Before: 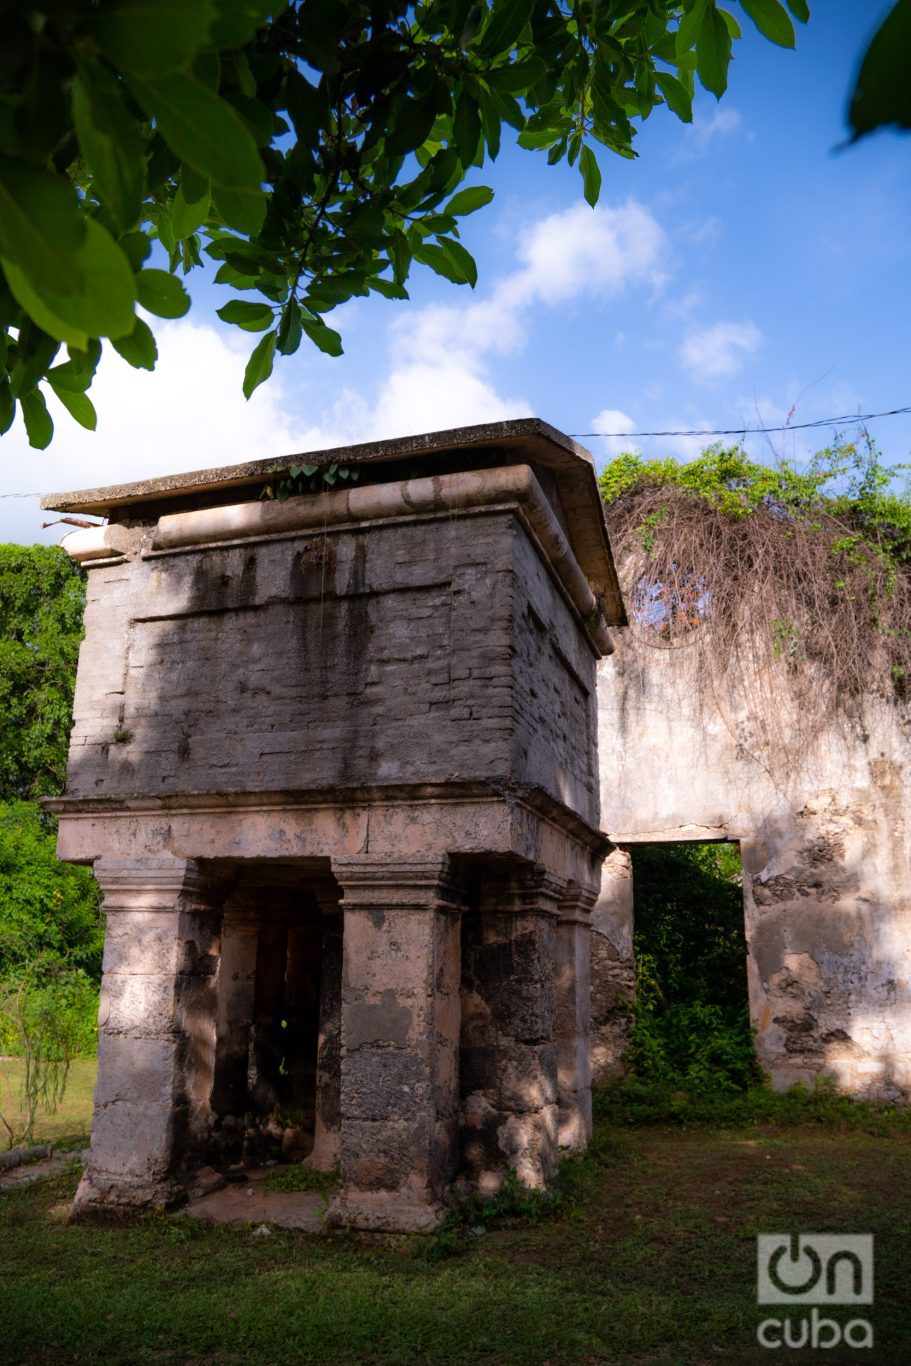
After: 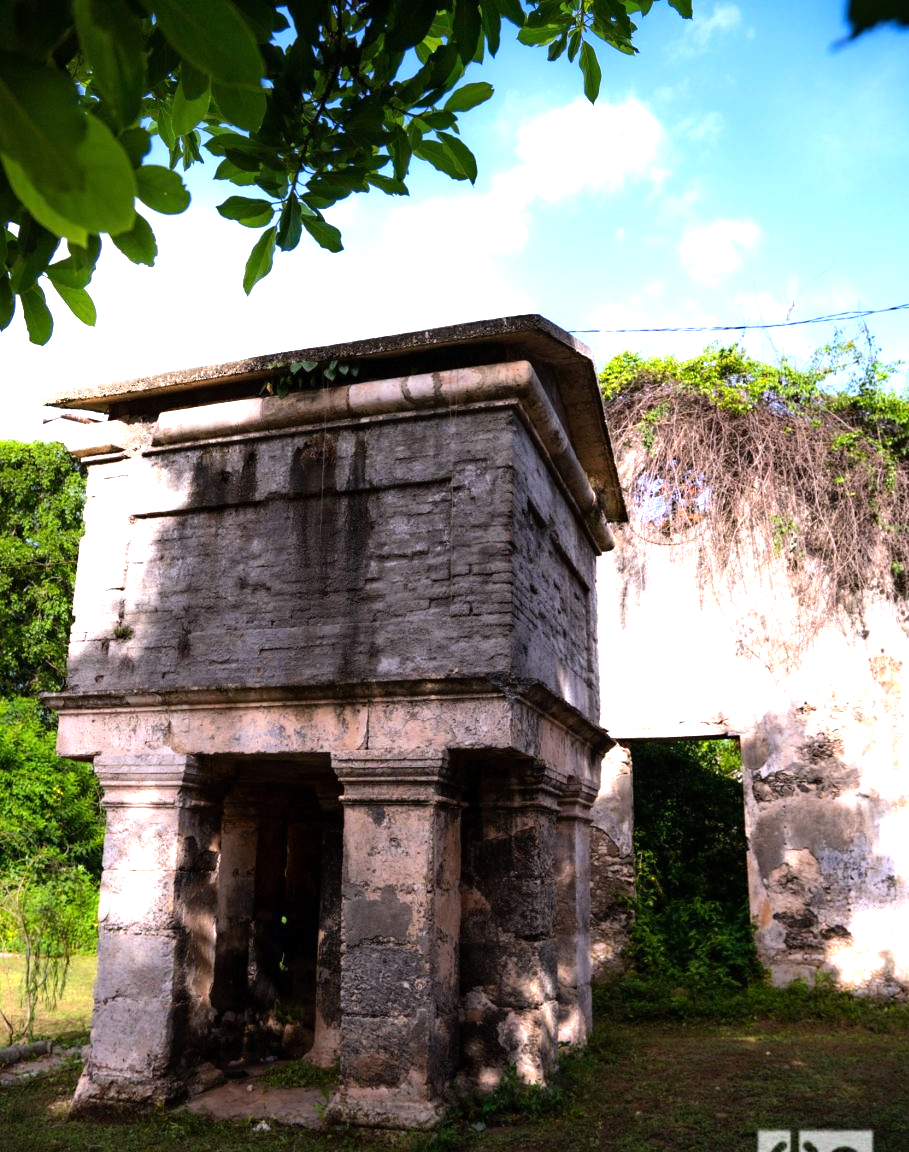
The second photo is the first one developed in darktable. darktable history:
tone equalizer: -8 EV -0.75 EV, -7 EV -0.7 EV, -6 EV -0.6 EV, -5 EV -0.4 EV, -3 EV 0.4 EV, -2 EV 0.6 EV, -1 EV 0.7 EV, +0 EV 0.75 EV, edges refinement/feathering 500, mask exposure compensation -1.57 EV, preserve details no
white balance: red 0.983, blue 1.036
exposure: exposure 0.6 EV, compensate highlight preservation false
crop: top 7.625%, bottom 8.027%
